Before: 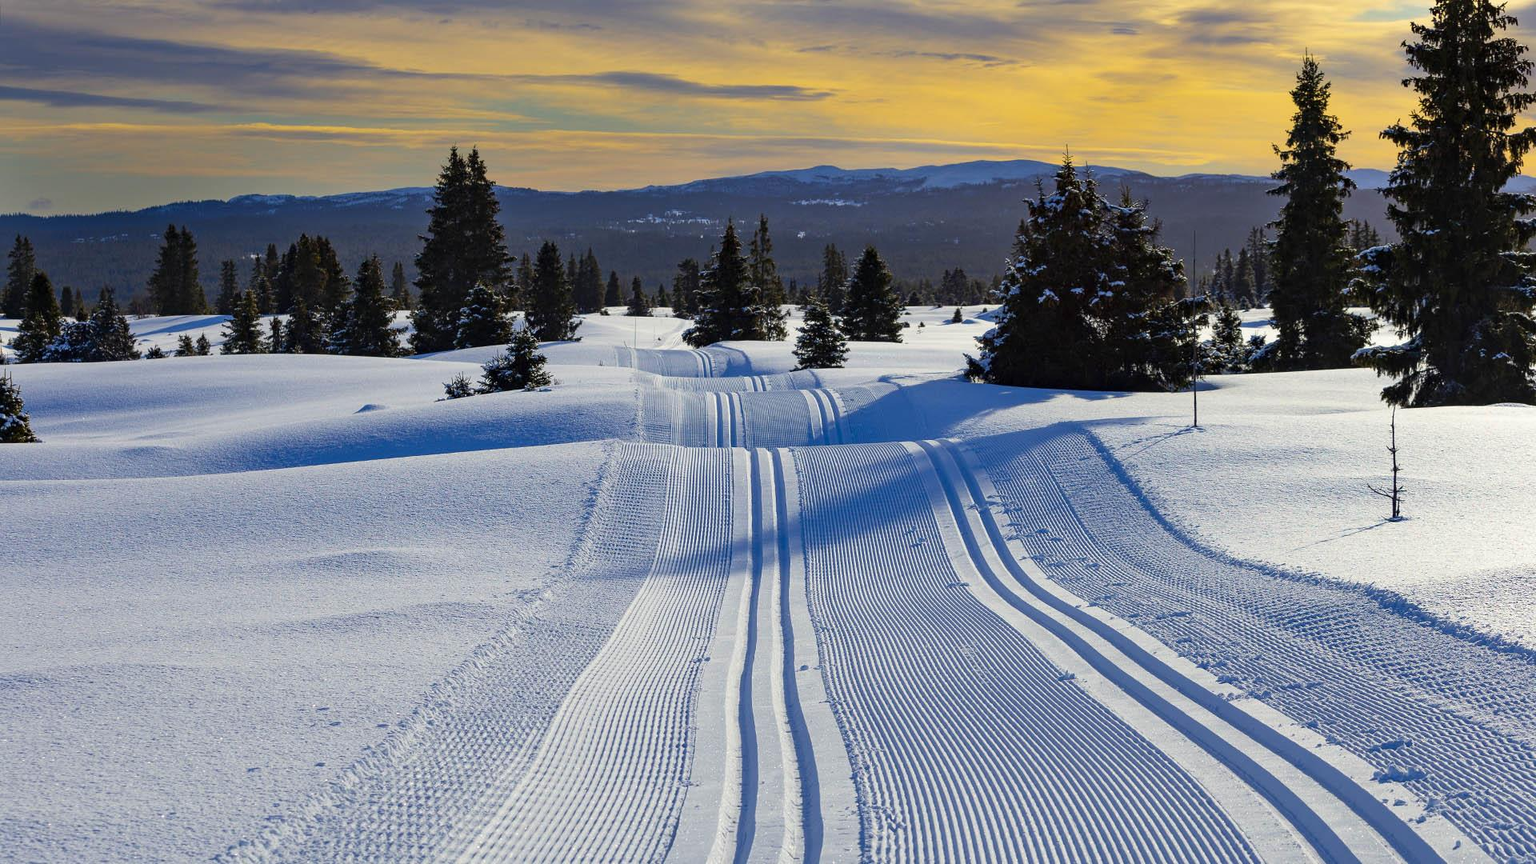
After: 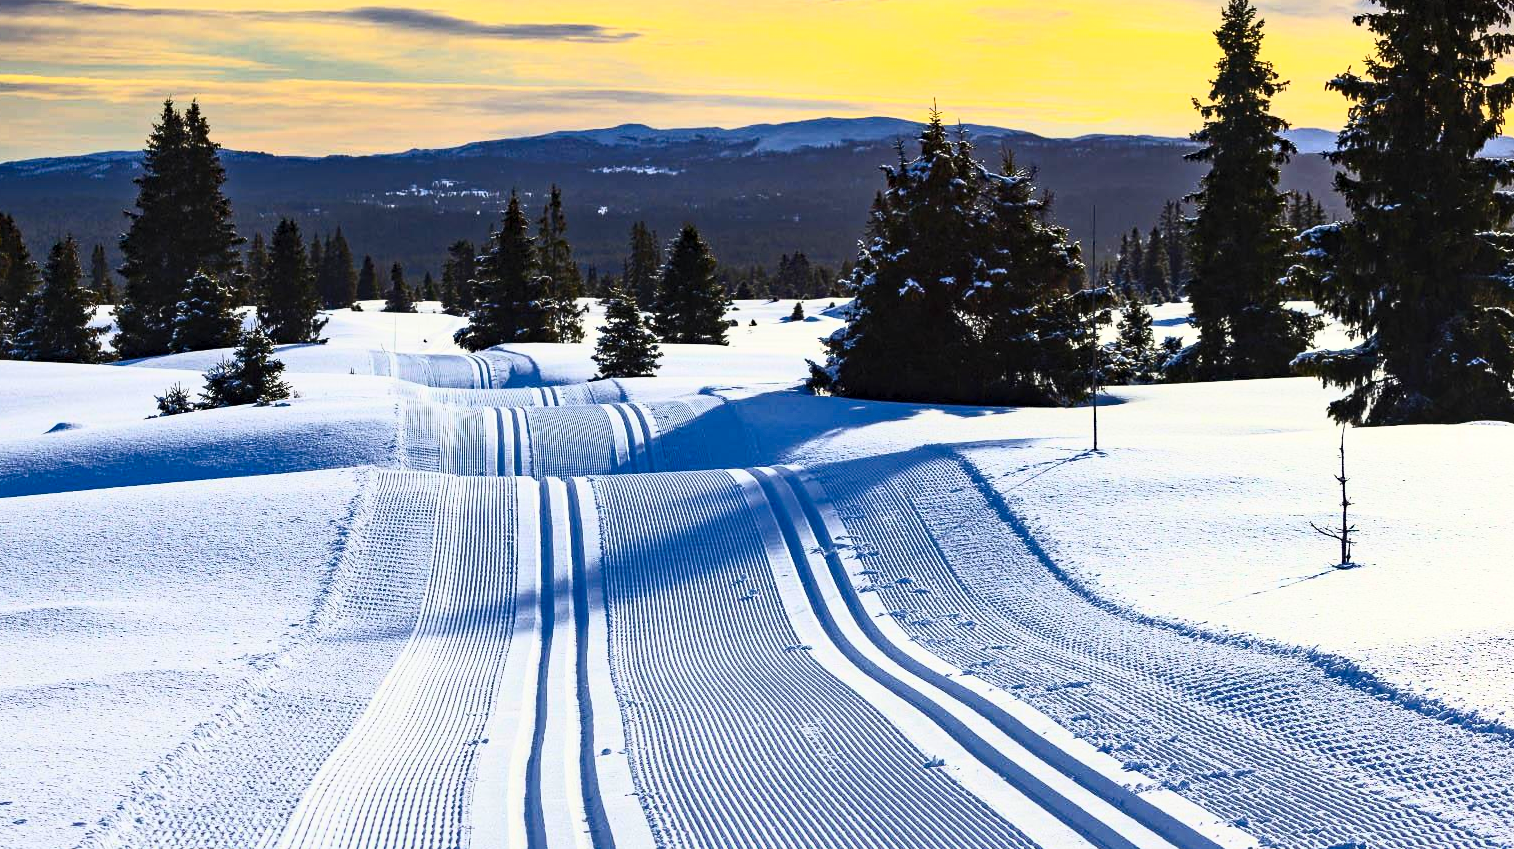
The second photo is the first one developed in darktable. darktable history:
crop and rotate: left 20.792%, top 7.725%, right 0.321%, bottom 13.599%
contrast brightness saturation: contrast 0.608, brightness 0.357, saturation 0.145
haze removal: compatibility mode true
shadows and highlights: shadows 25.97, highlights -25.83
